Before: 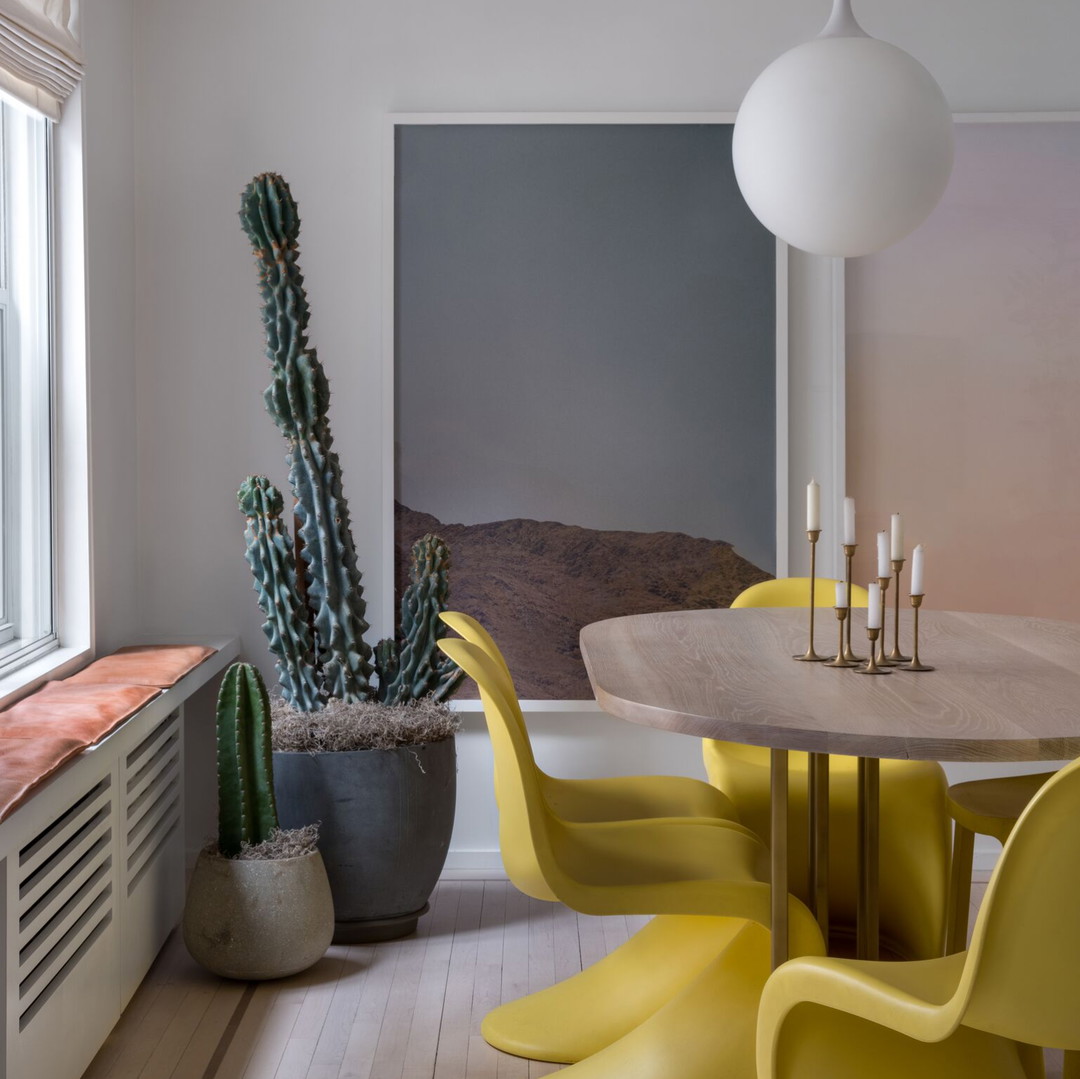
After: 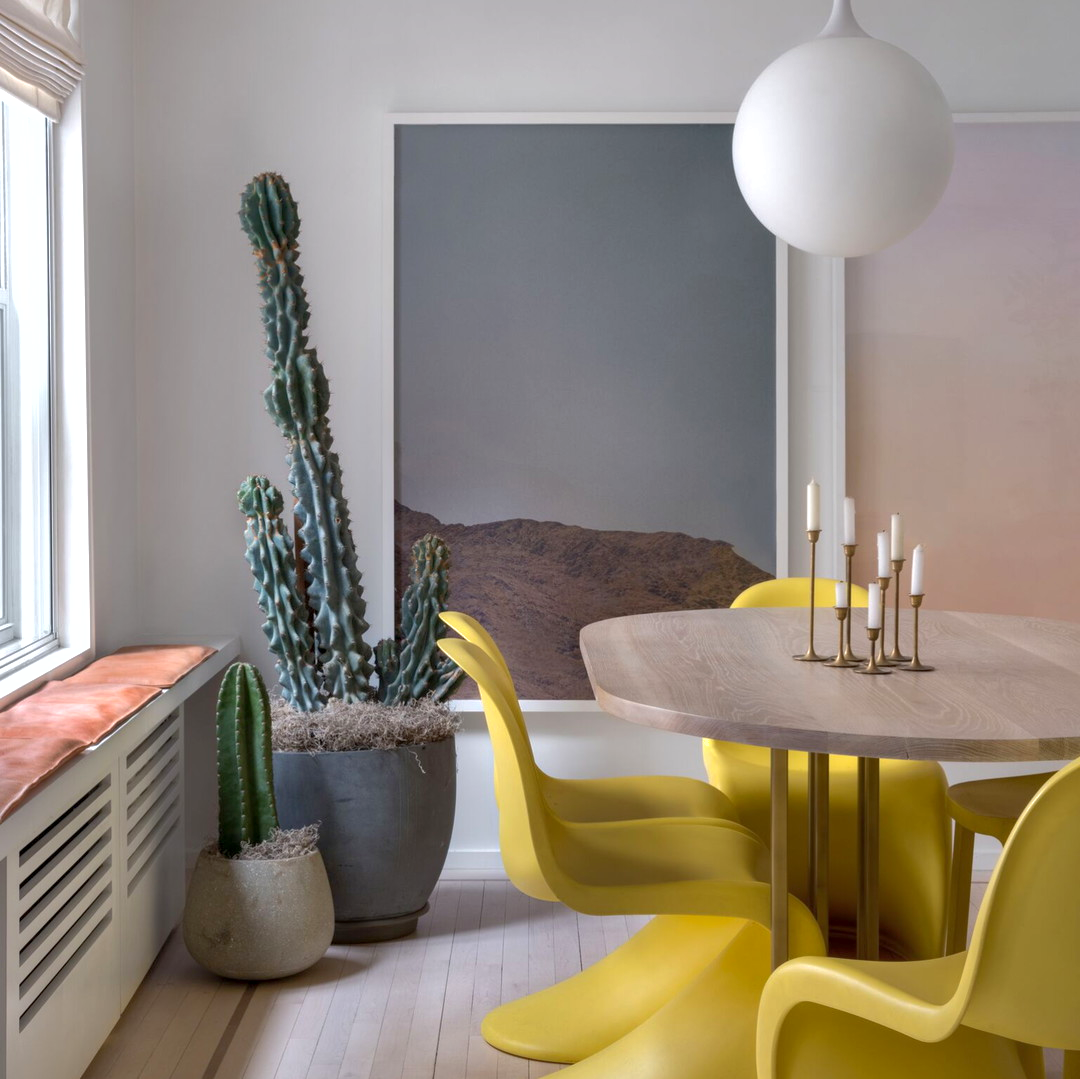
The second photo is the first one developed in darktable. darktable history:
exposure: black level correction 0.001, exposure 0.499 EV, compensate highlight preservation false
shadows and highlights: on, module defaults
